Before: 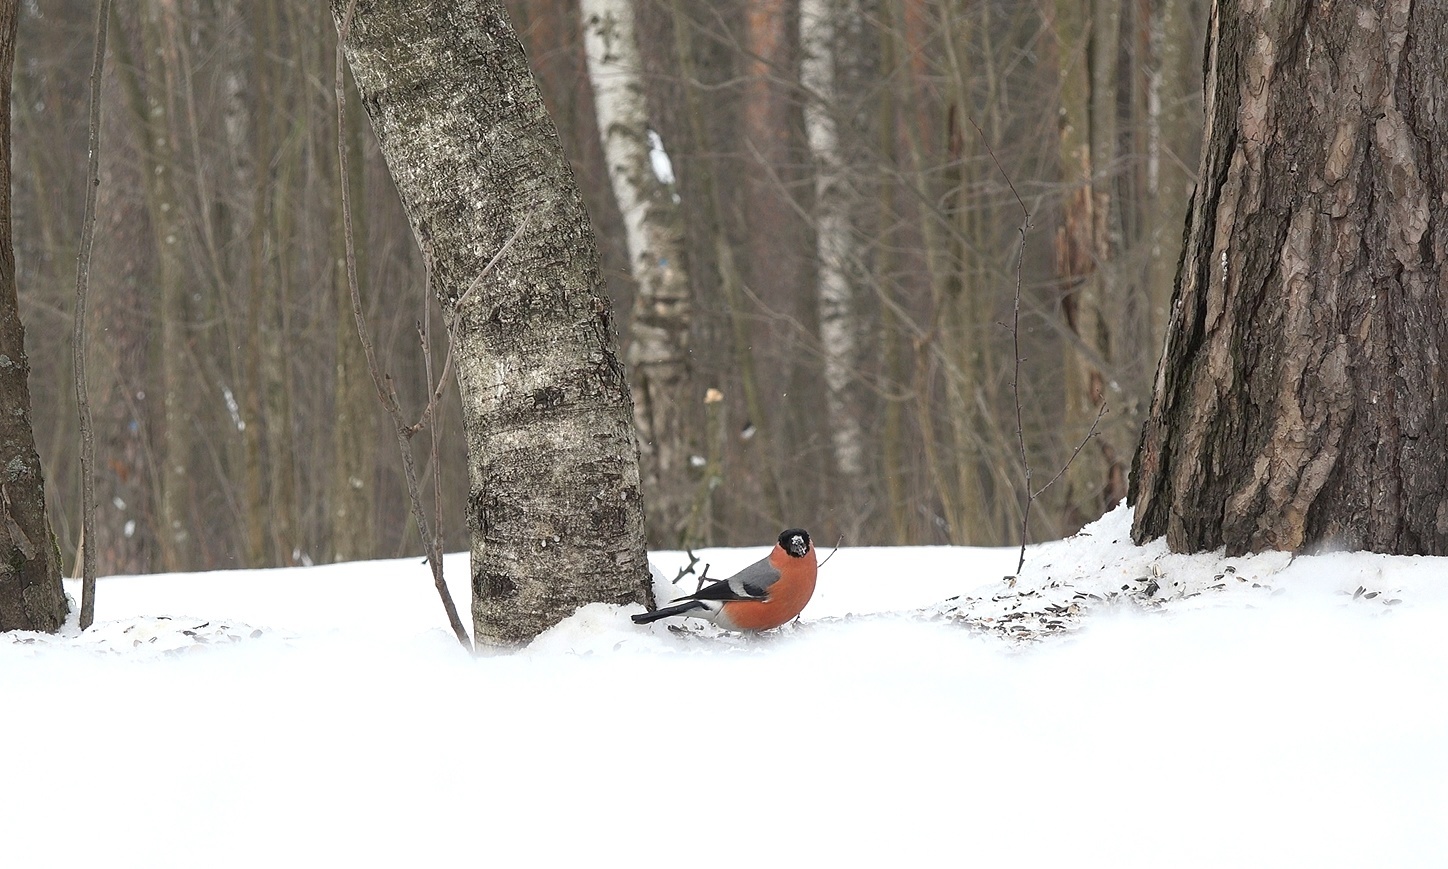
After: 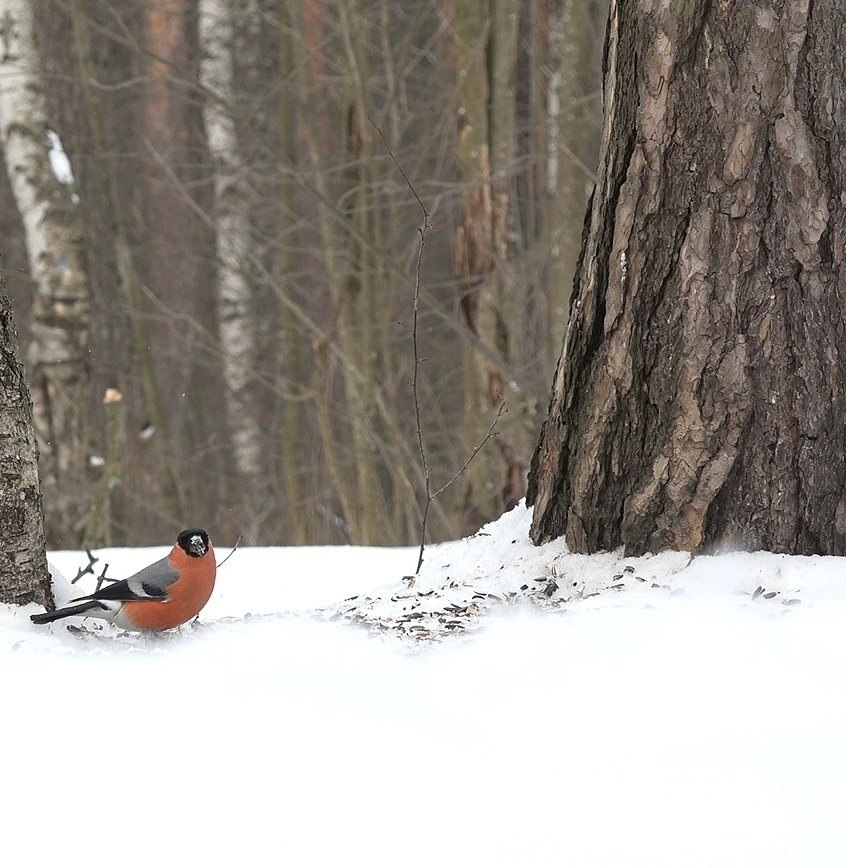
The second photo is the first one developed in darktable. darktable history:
crop: left 41.567%
